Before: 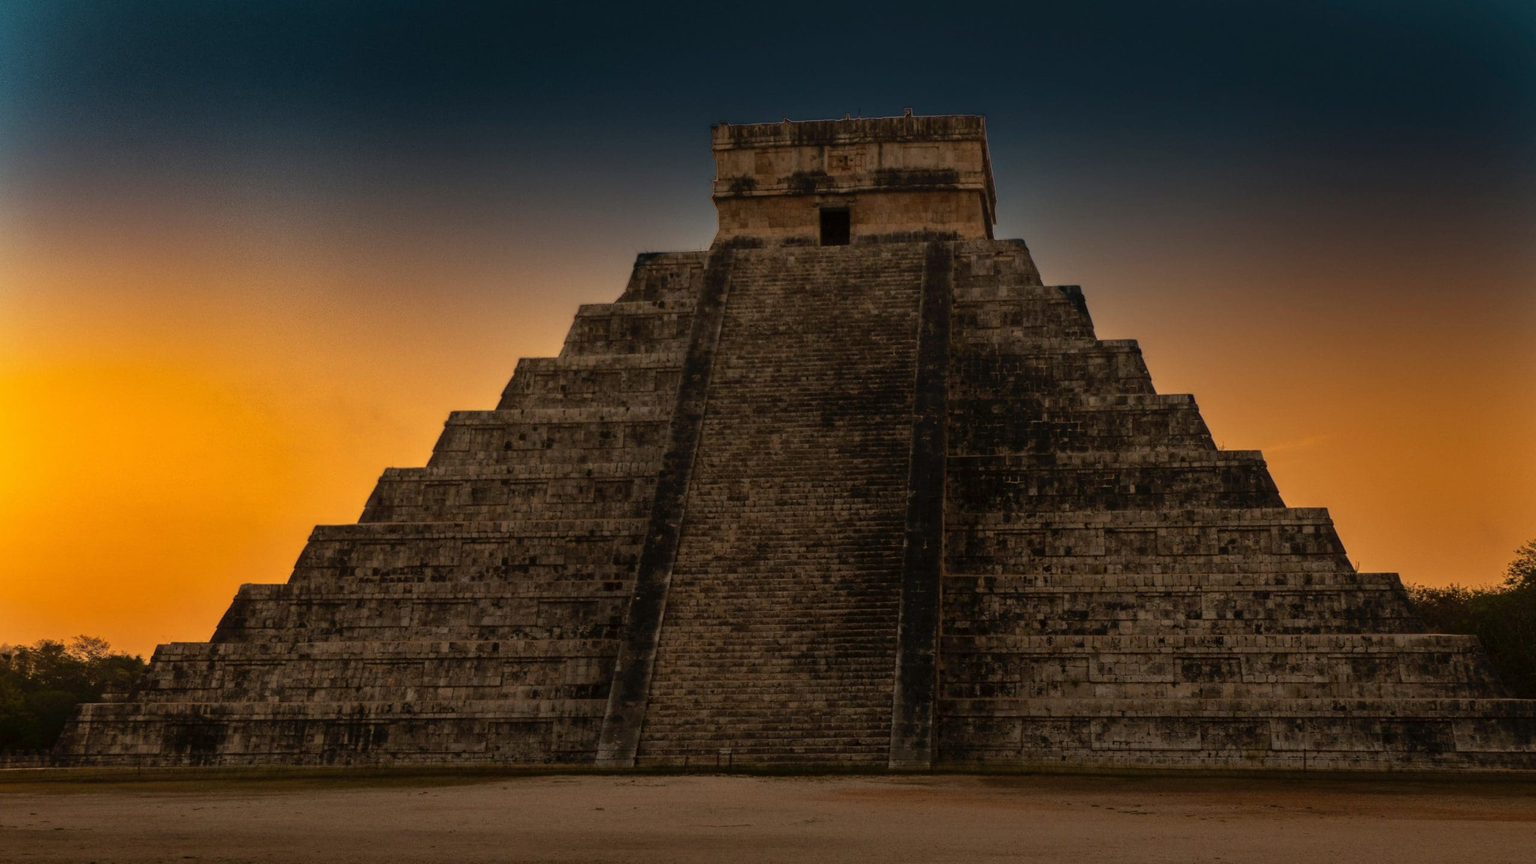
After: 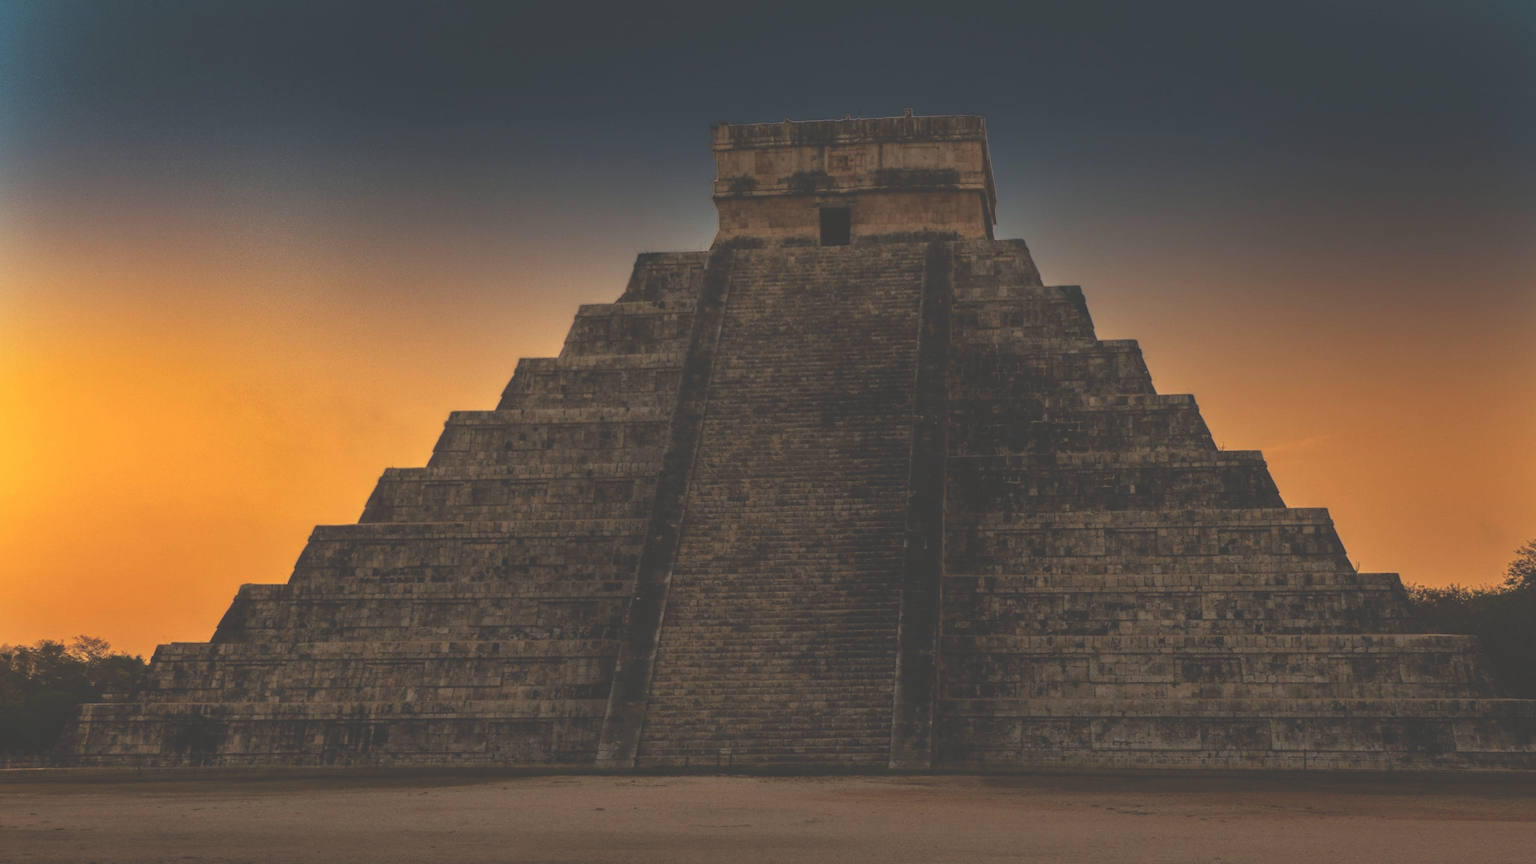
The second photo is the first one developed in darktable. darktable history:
white balance: red 0.986, blue 1.01
exposure: black level correction -0.041, exposure 0.064 EV, compensate highlight preservation false
